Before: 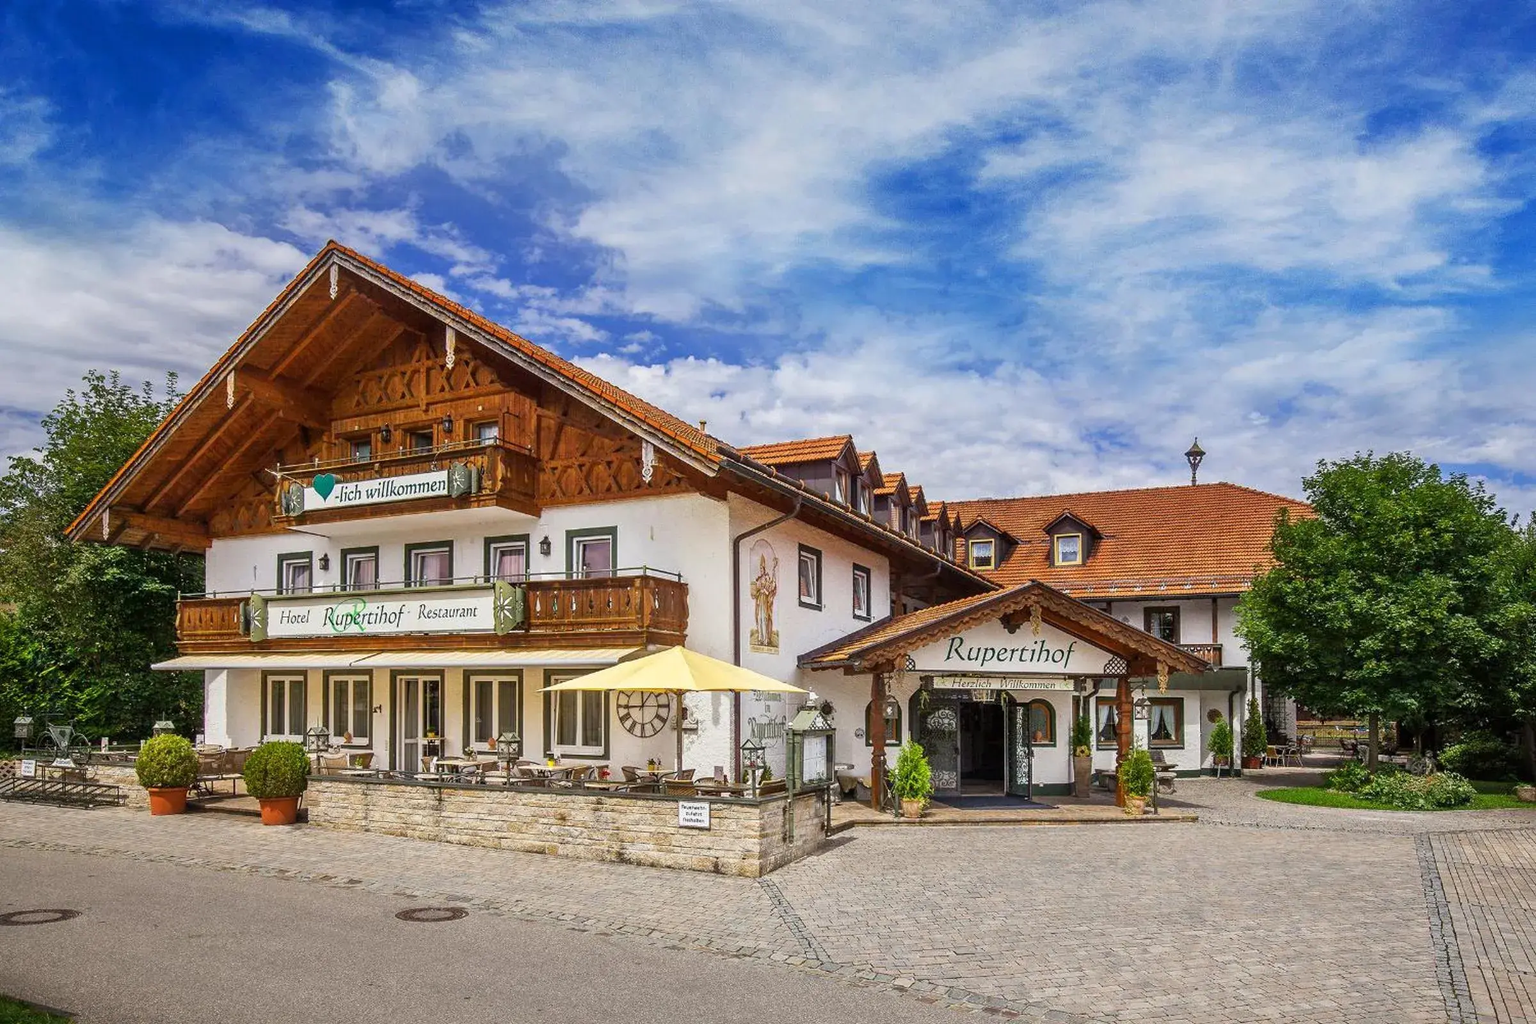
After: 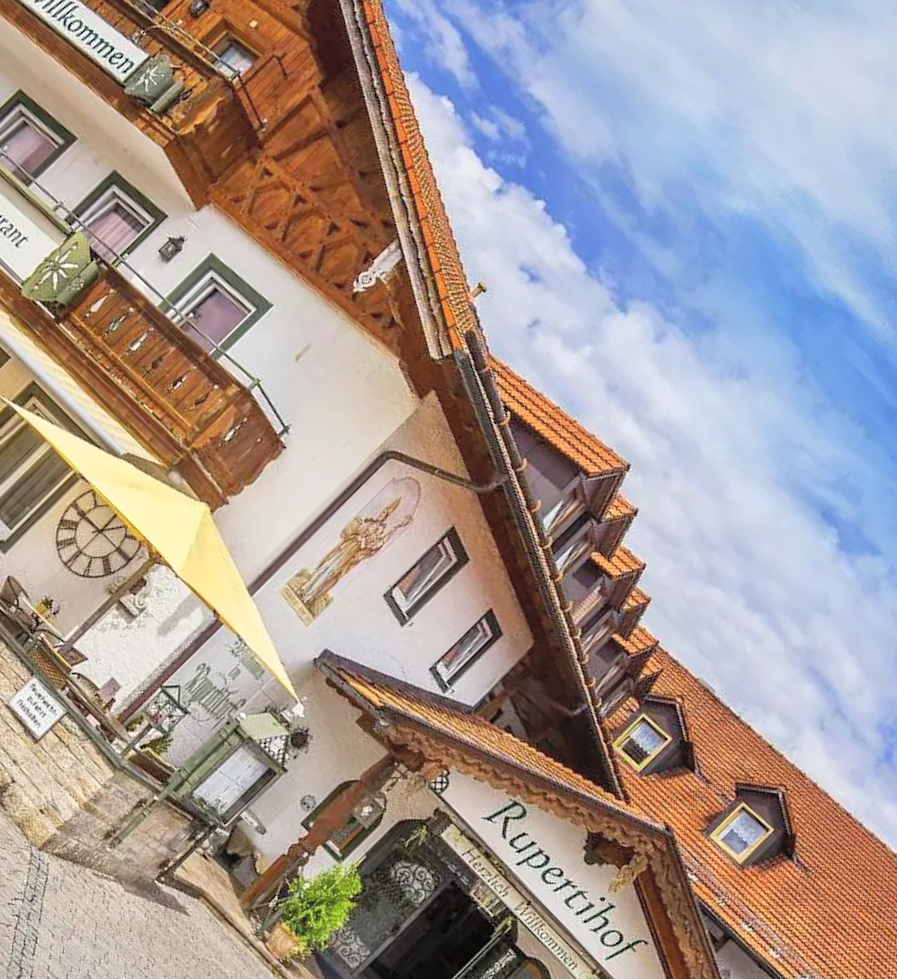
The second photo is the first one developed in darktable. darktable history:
contrast brightness saturation: brightness 0.149
crop and rotate: angle -45.4°, top 16.316%, right 0.979%, bottom 11.609%
